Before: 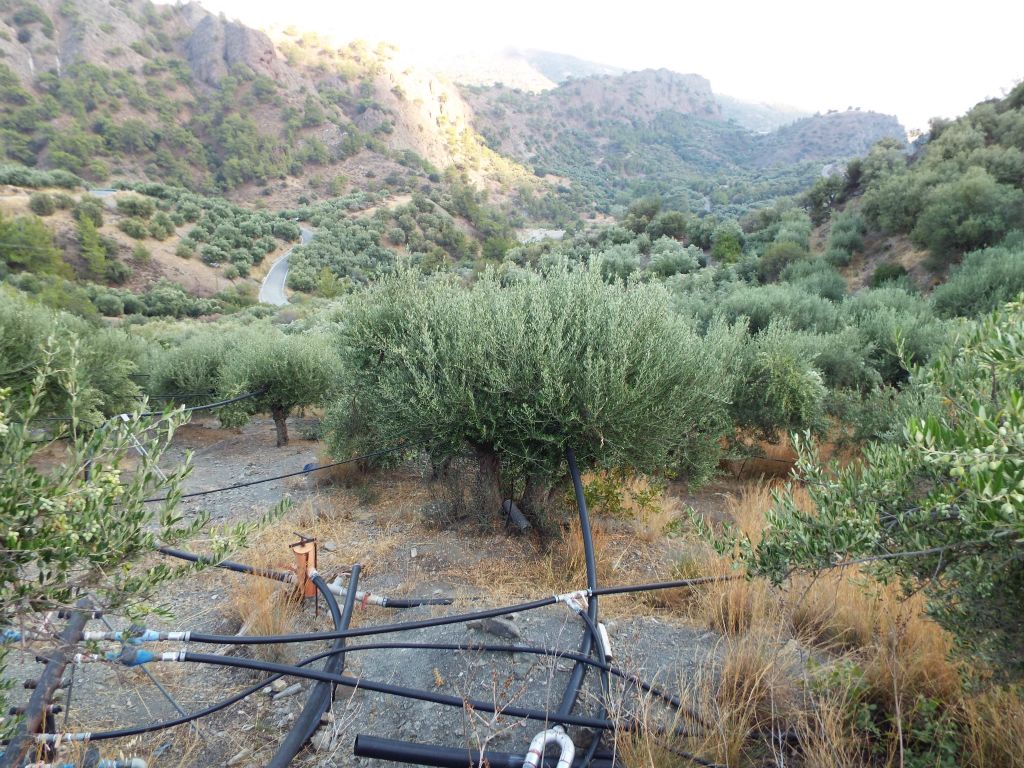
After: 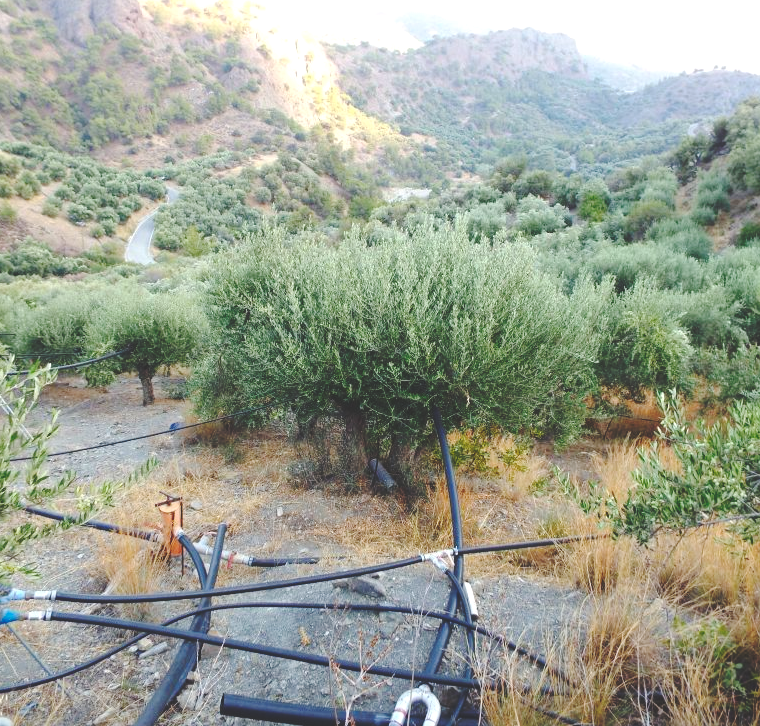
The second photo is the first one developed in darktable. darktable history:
color balance rgb: linear chroma grading › global chroma 7.111%, perceptual saturation grading › global saturation 10.043%, perceptual brilliance grading › global brilliance 10.701%, global vibrance 1.072%, saturation formula JzAzBz (2021)
crop and rotate: left 13.171%, top 5.412%, right 12.59%
base curve: curves: ch0 [(0, 0.024) (0.055, 0.065) (0.121, 0.166) (0.236, 0.319) (0.693, 0.726) (1, 1)], preserve colors none
